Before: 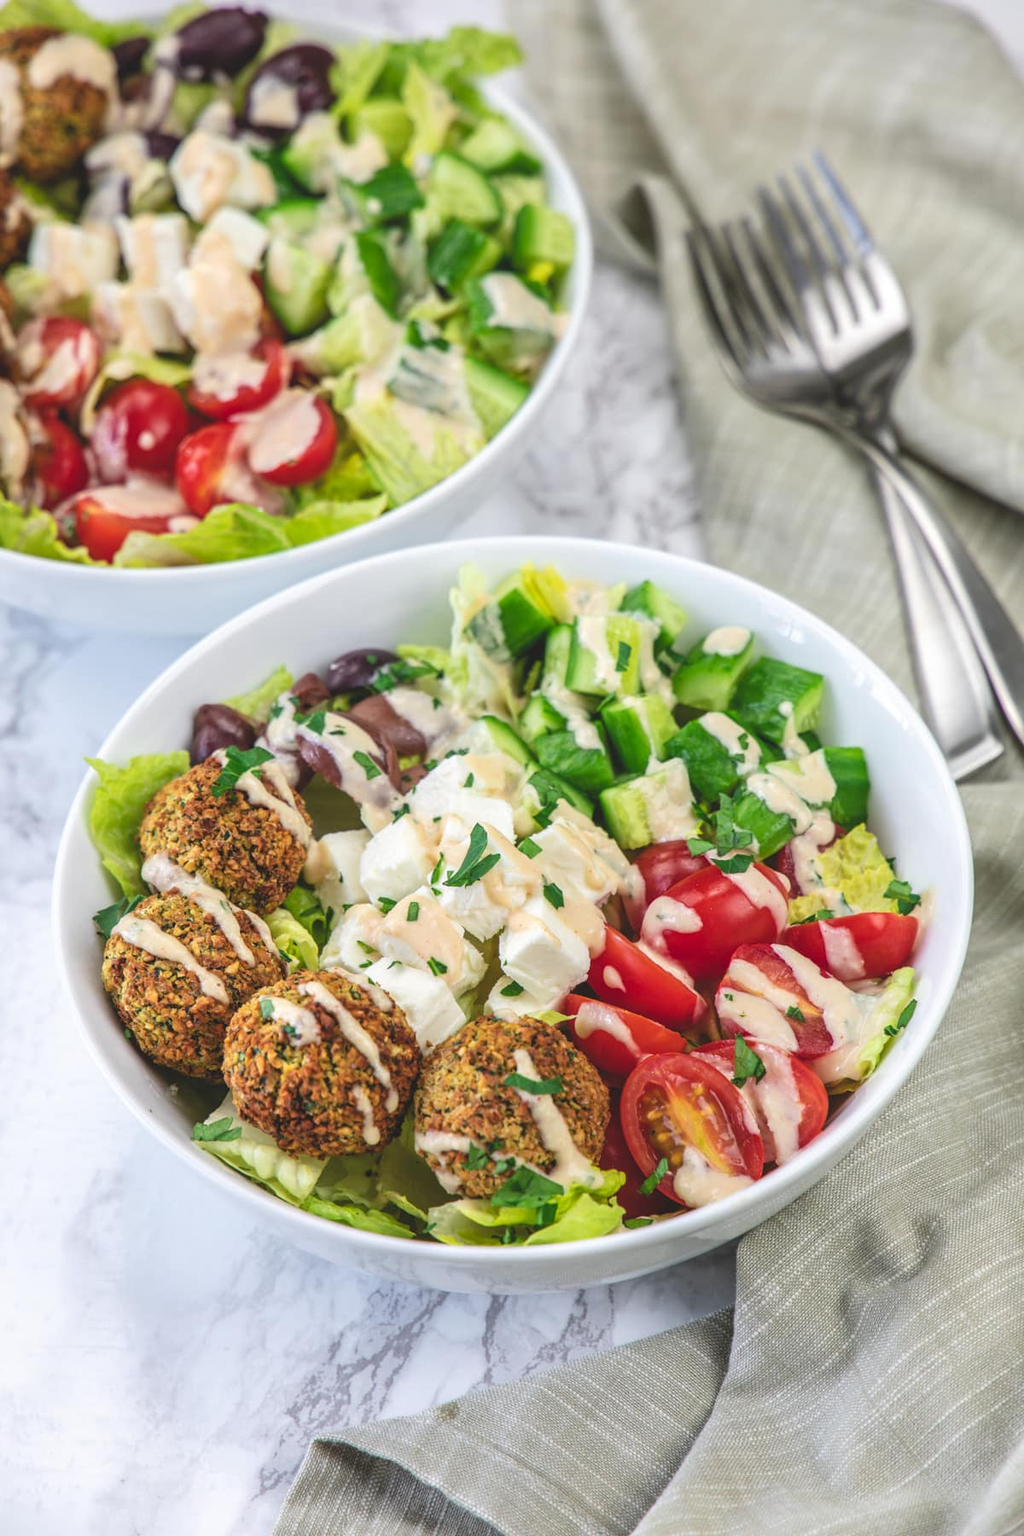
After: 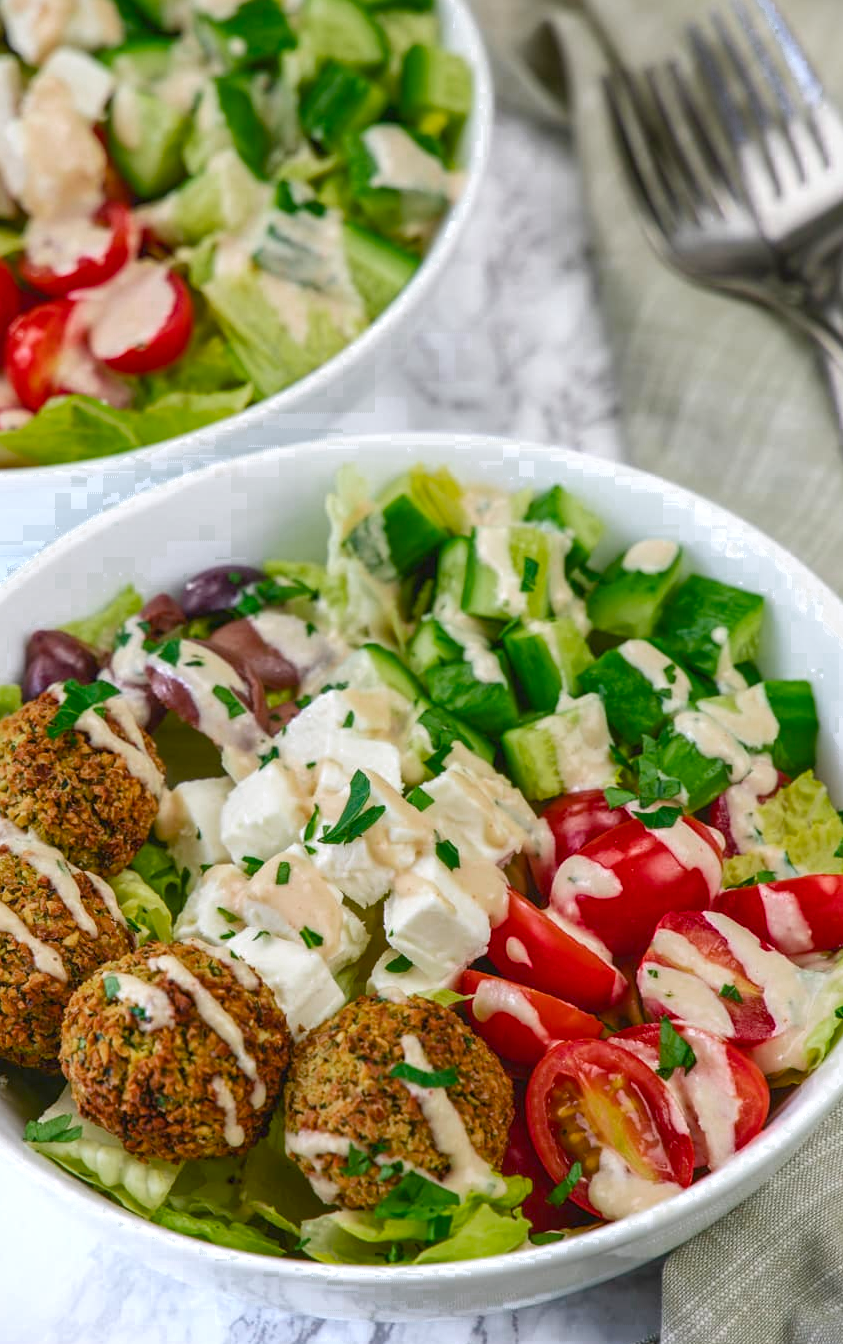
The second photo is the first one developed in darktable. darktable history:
tone equalizer: smoothing 1
crop and rotate: left 16.817%, top 10.835%, right 12.897%, bottom 14.472%
exposure: black level correction 0.006, exposure -0.221 EV, compensate highlight preservation false
color zones: curves: ch0 [(0.203, 0.433) (0.607, 0.517) (0.697, 0.696) (0.705, 0.897)]
local contrast: mode bilateral grid, contrast 20, coarseness 49, detail 119%, midtone range 0.2
color balance rgb: linear chroma grading › global chroma 19.58%, perceptual saturation grading › global saturation 0.103%, perceptual saturation grading › highlights -19.834%, perceptual saturation grading › shadows 19.771%
velvia: strength 9.02%
